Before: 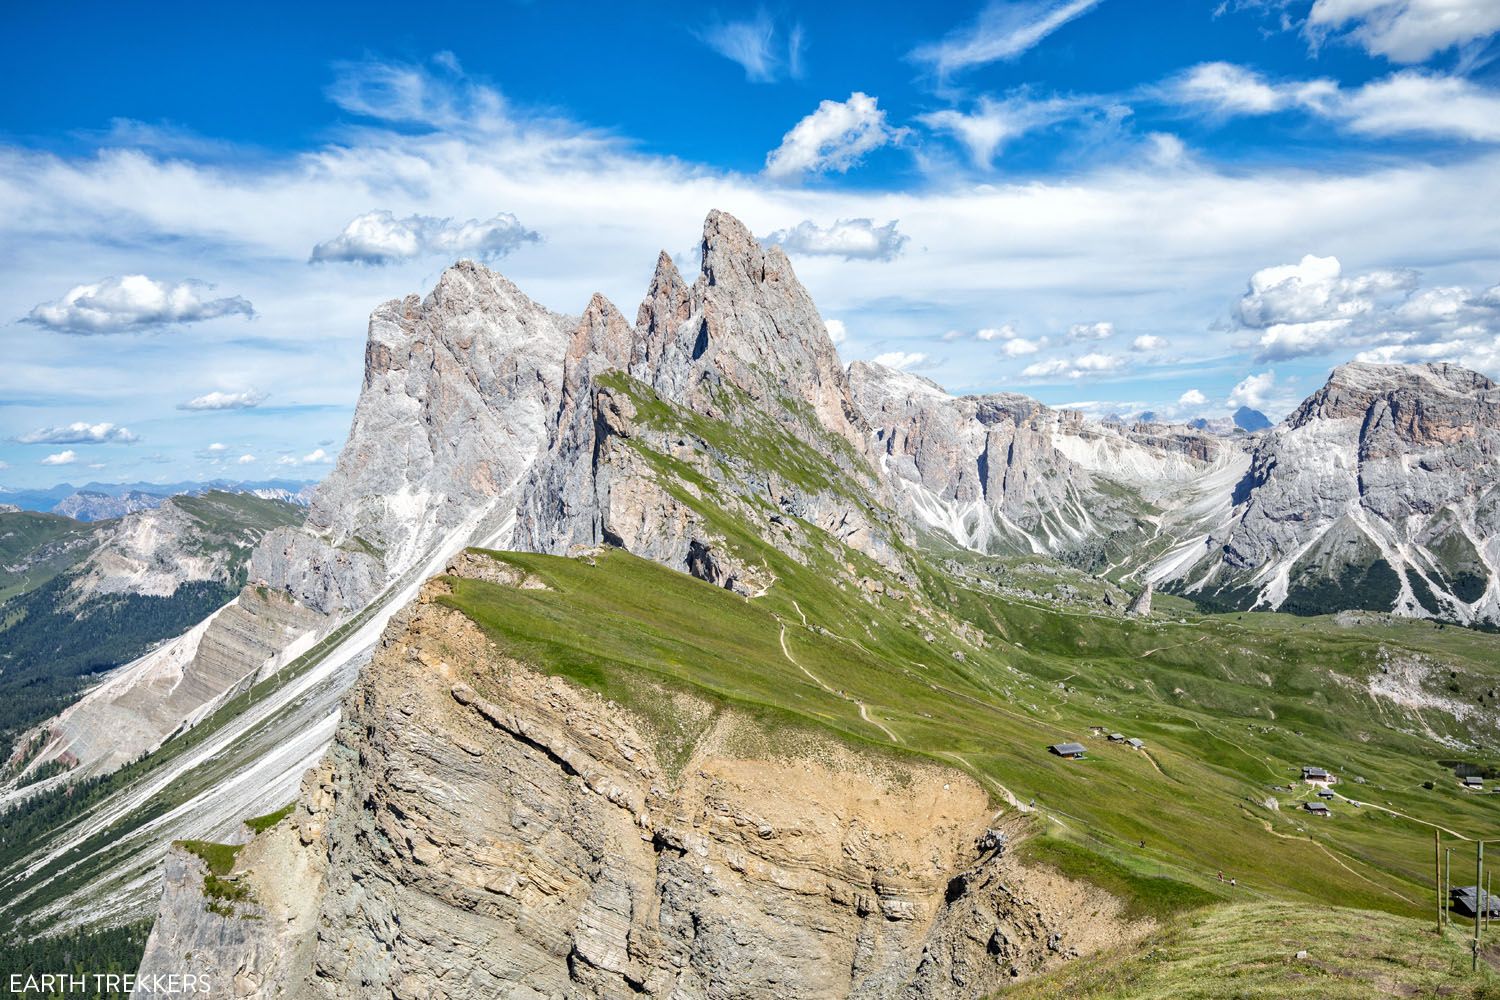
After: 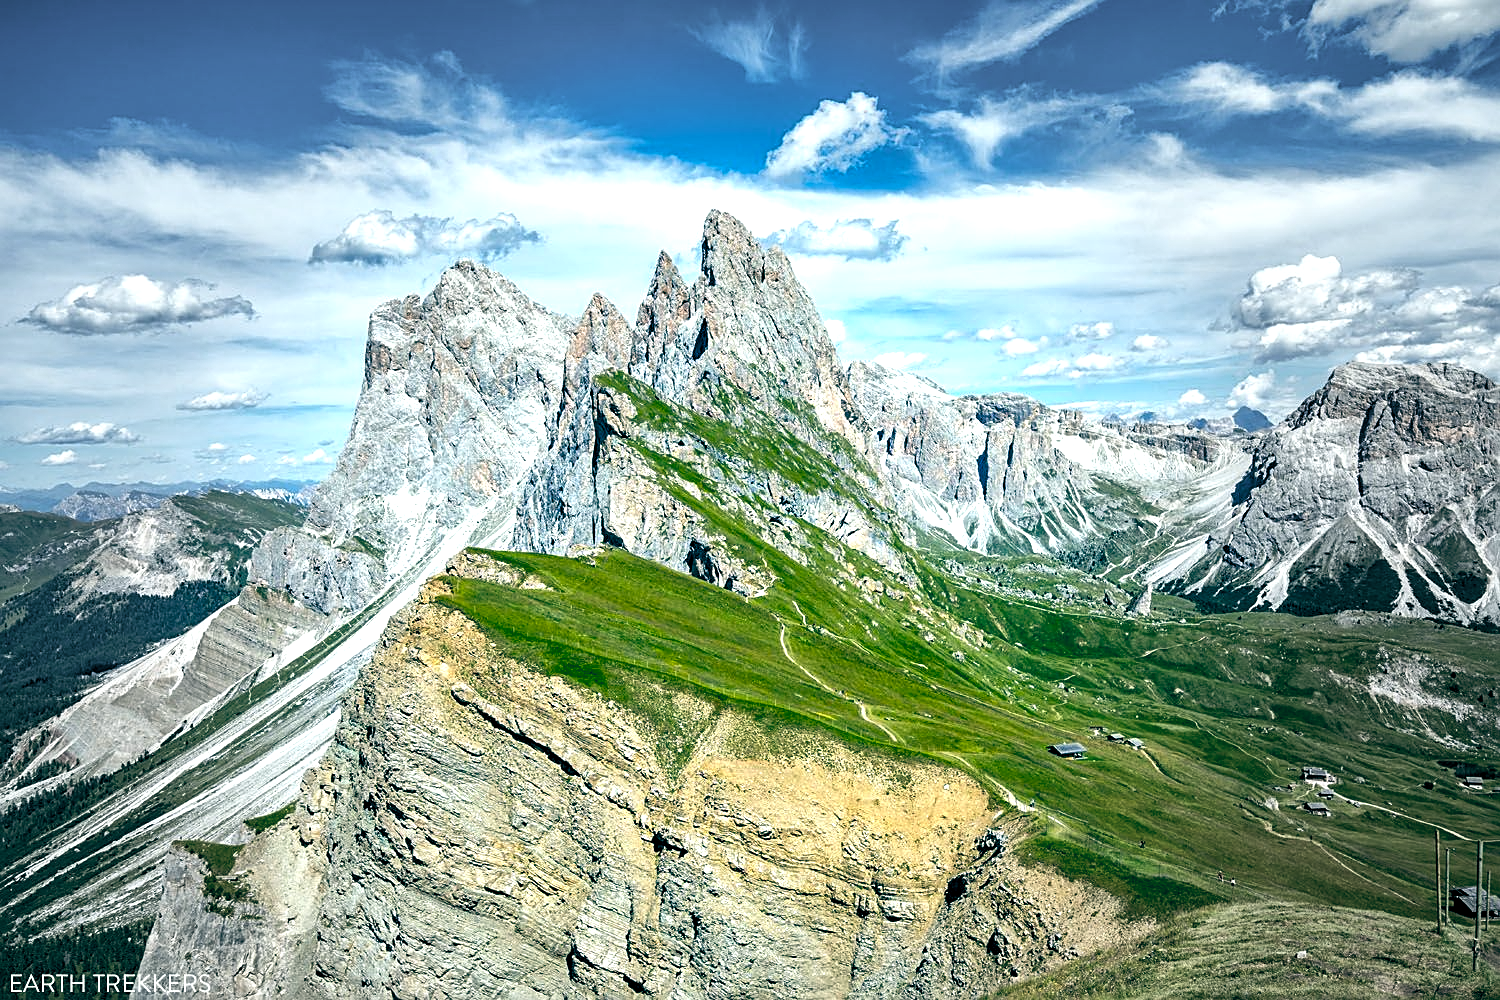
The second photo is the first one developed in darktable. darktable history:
local contrast: mode bilateral grid, contrast 19, coarseness 50, detail 119%, midtone range 0.2
vignetting: fall-off start 39.16%, fall-off radius 41.29%, brightness -0.295, center (-0.03, 0.243)
sharpen: amount 0.497
color balance rgb: shadows lift › luminance 0.577%, shadows lift › chroma 6.72%, shadows lift › hue 299.61°, global offset › luminance -0.548%, global offset › chroma 0.906%, global offset › hue 175.09°, perceptual saturation grading › global saturation 1.07%, perceptual saturation grading › highlights -2.587%, perceptual saturation grading › mid-tones 4.302%, perceptual saturation grading › shadows 8.379%, perceptual brilliance grading › global brilliance 15.183%, perceptual brilliance grading › shadows -34.742%, global vibrance 45.459%
